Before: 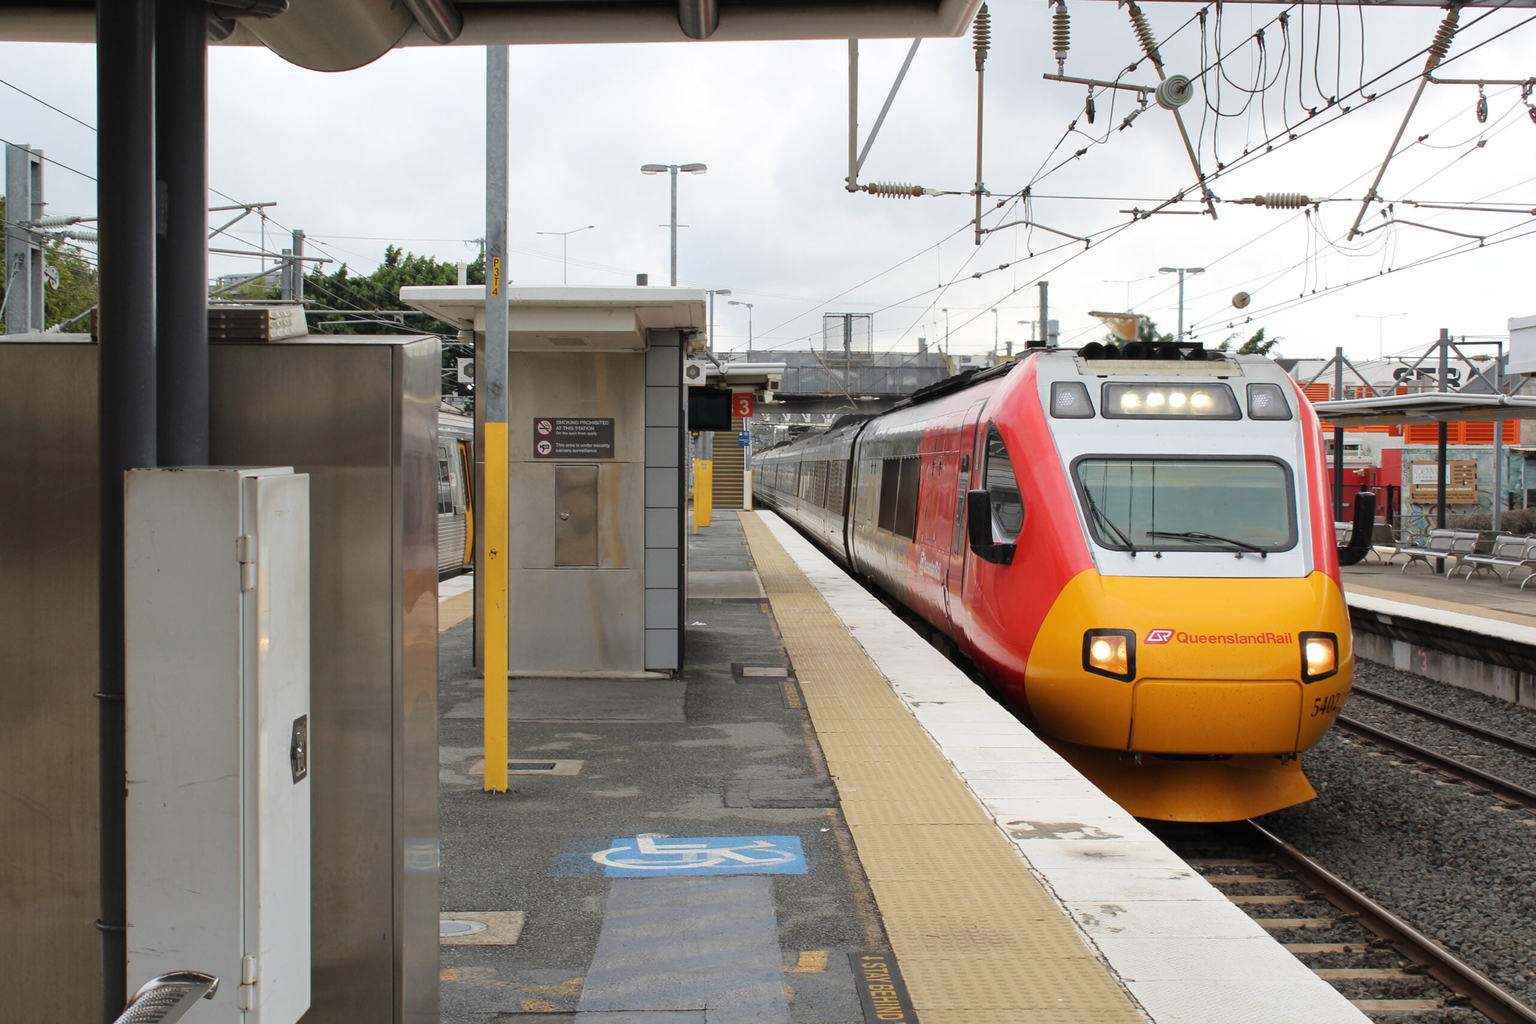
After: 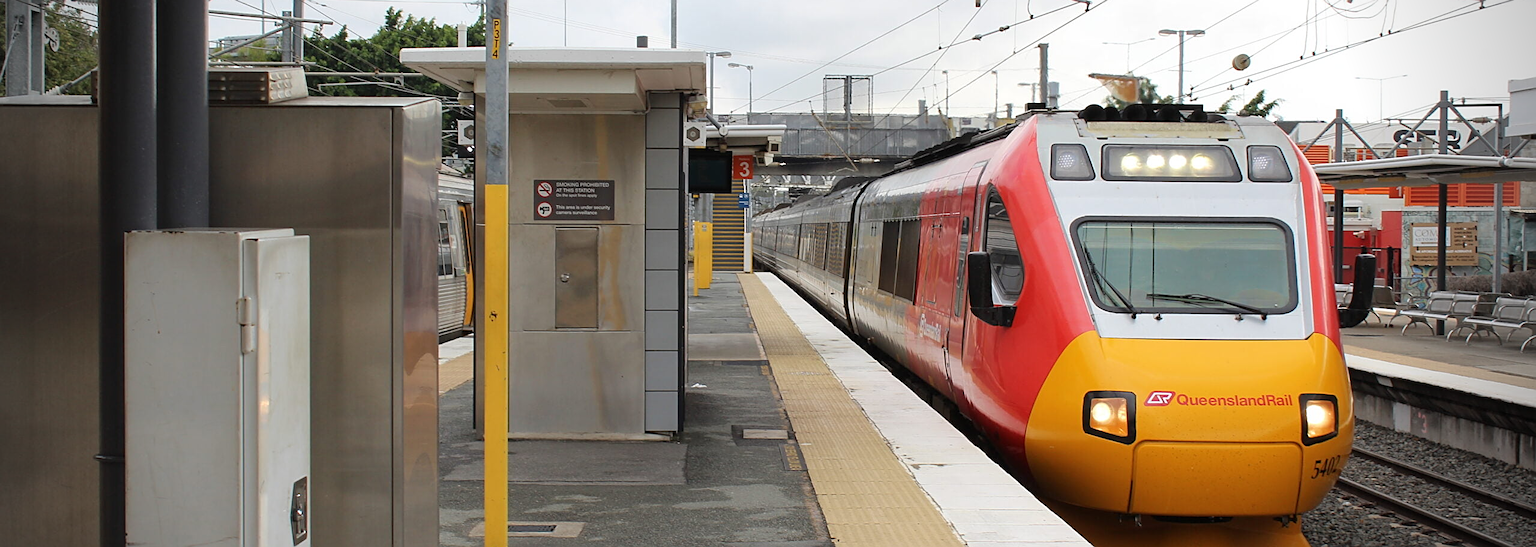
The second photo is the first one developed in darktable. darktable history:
sharpen: on, module defaults
vignetting: fall-off radius 30.88%
crop and rotate: top 23.271%, bottom 23.203%
